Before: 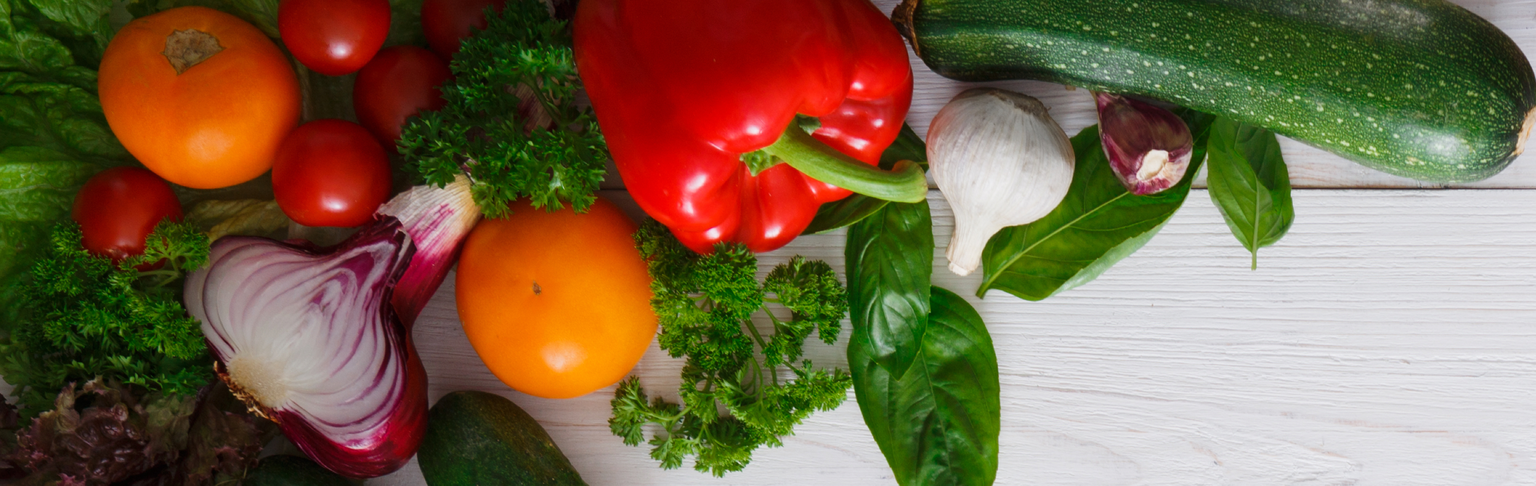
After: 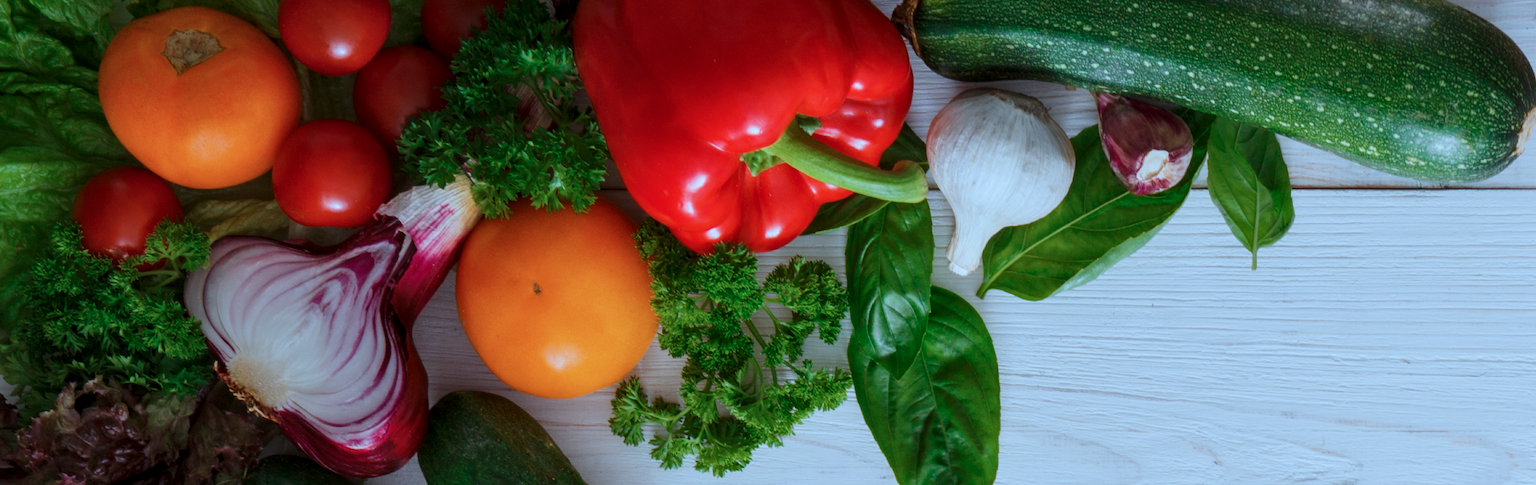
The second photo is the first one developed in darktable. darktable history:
shadows and highlights: radius 122.13, shadows 21.77, white point adjustment -9.66, highlights -14.03, soften with gaussian
local contrast: on, module defaults
color correction: highlights a* -9.47, highlights b* -23.06
